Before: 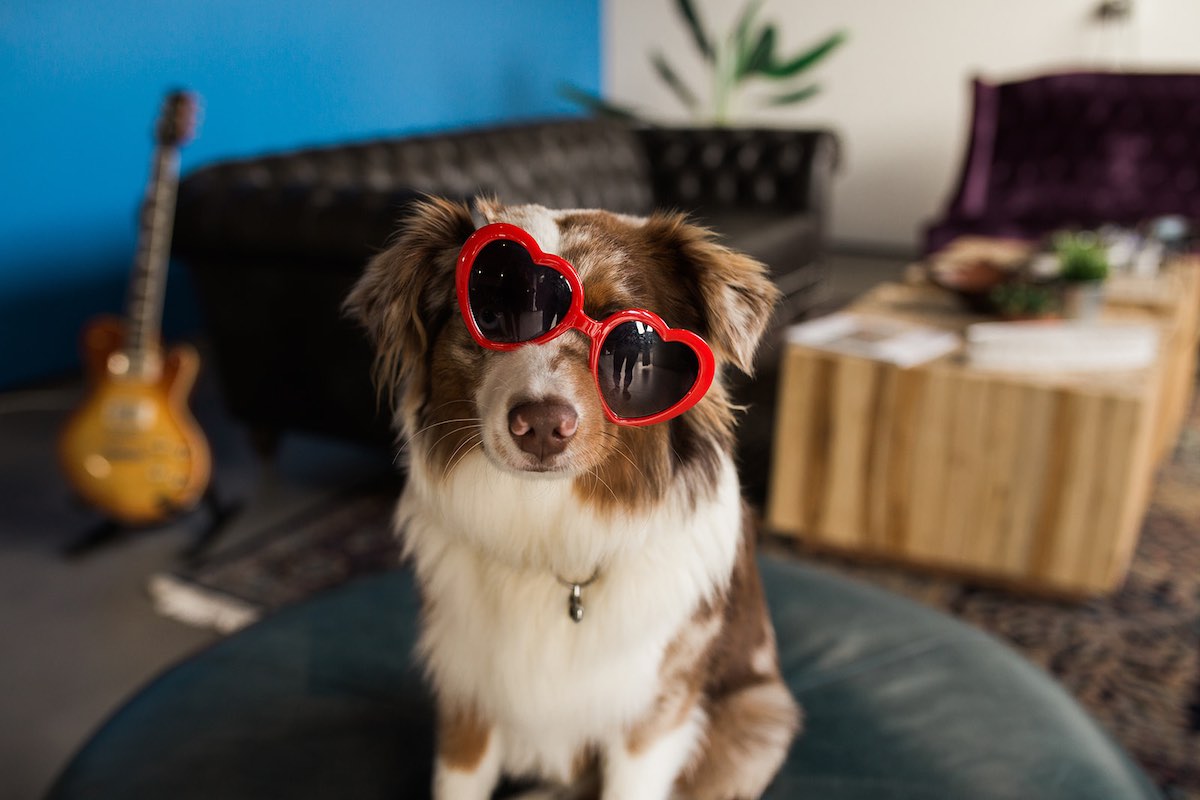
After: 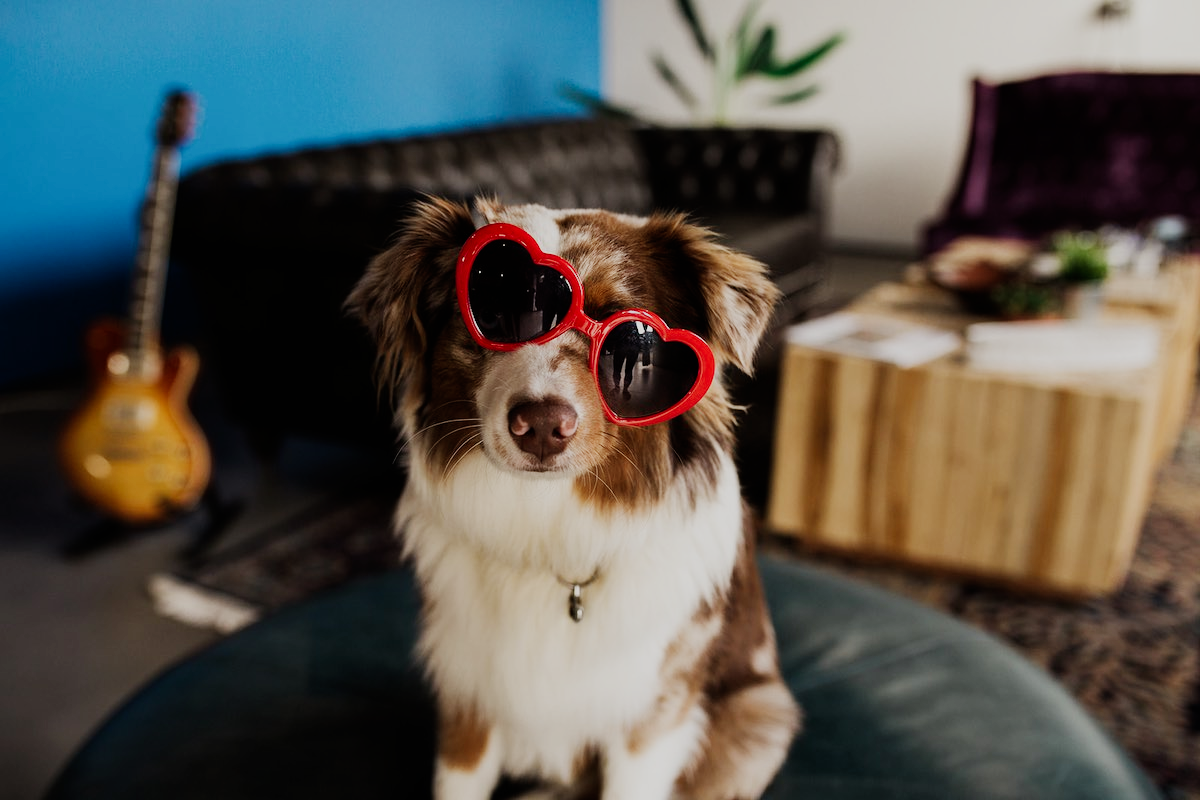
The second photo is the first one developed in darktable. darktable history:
exposure: compensate highlight preservation false
sigmoid: skew -0.2, preserve hue 0%, red attenuation 0.1, red rotation 0.035, green attenuation 0.1, green rotation -0.017, blue attenuation 0.15, blue rotation -0.052, base primaries Rec2020
